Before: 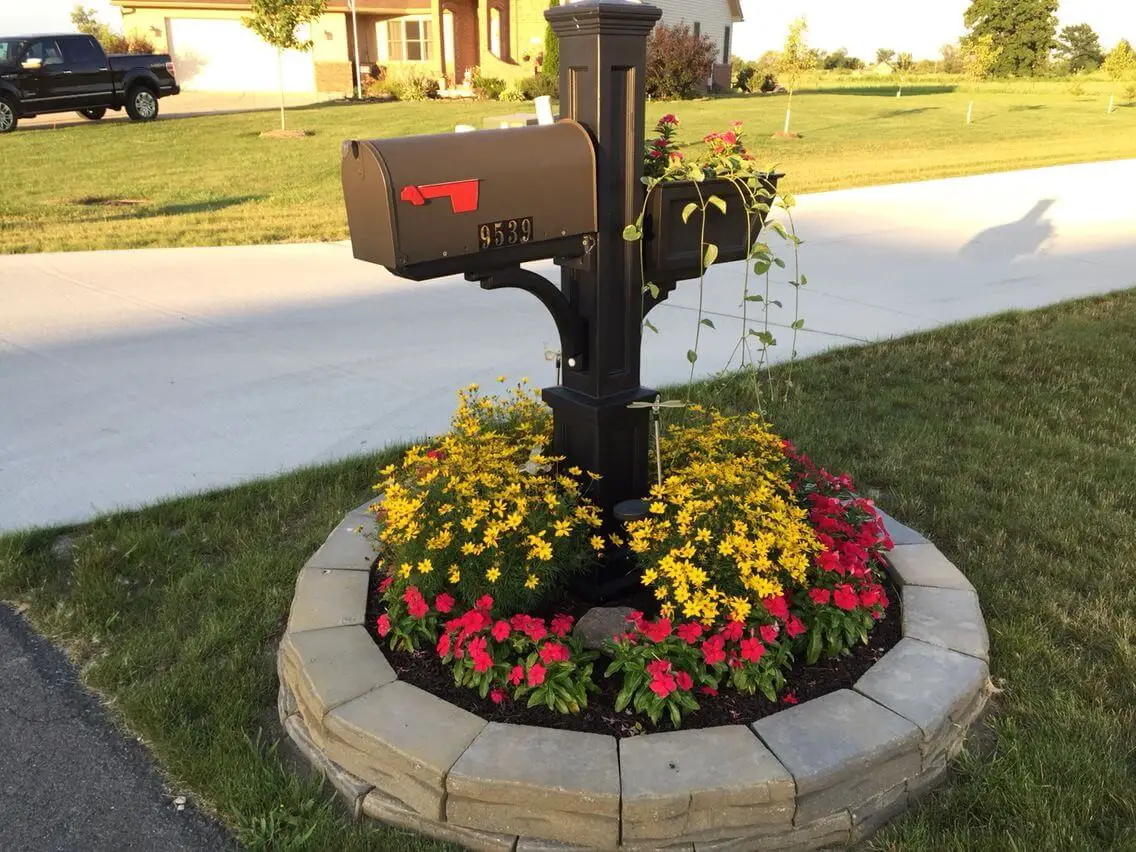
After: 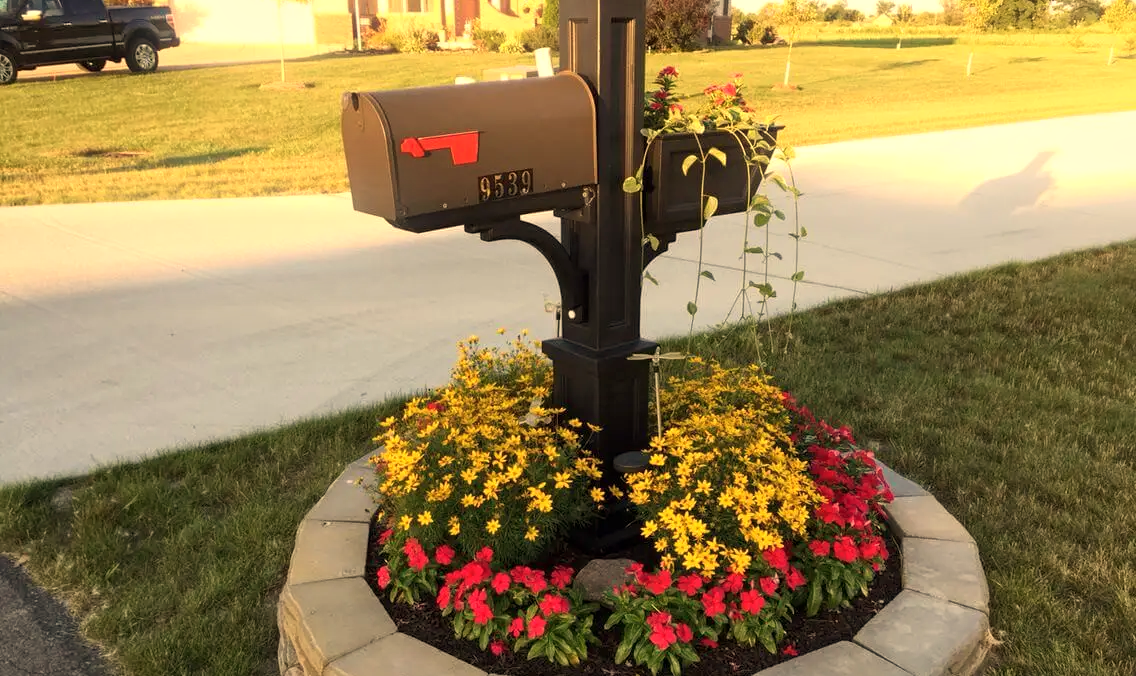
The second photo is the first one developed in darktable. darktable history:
bloom: size 9%, threshold 100%, strength 7%
crop and rotate: top 5.667%, bottom 14.937%
white balance: red 1.123, blue 0.83
tone equalizer: on, module defaults
local contrast: highlights 100%, shadows 100%, detail 120%, midtone range 0.2
